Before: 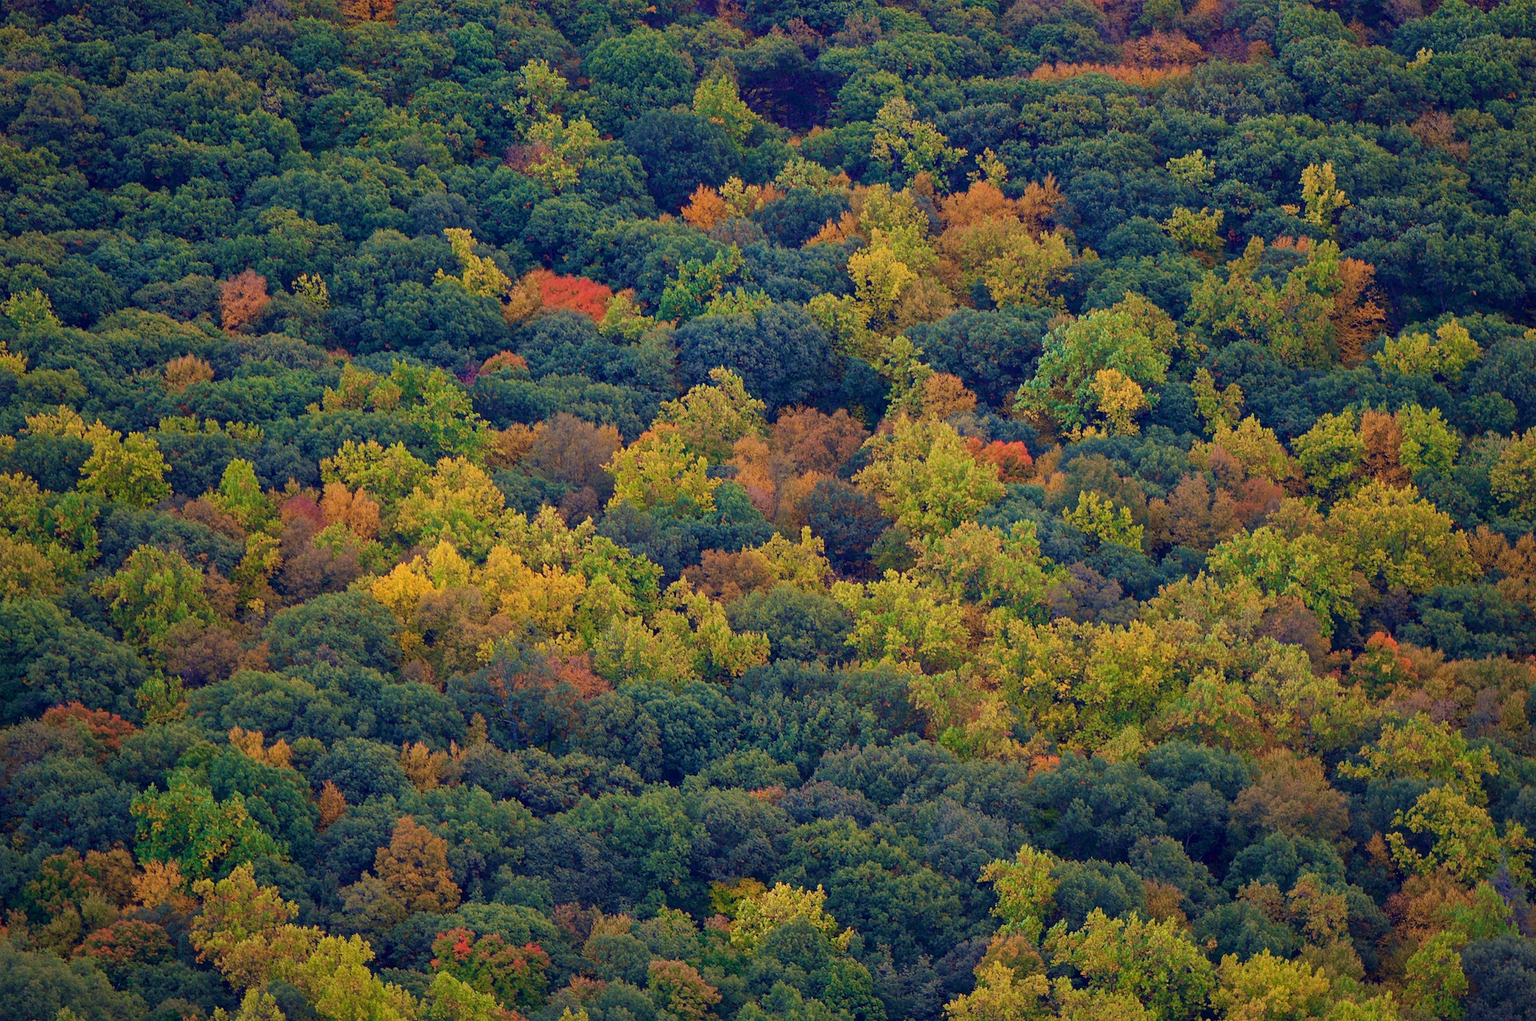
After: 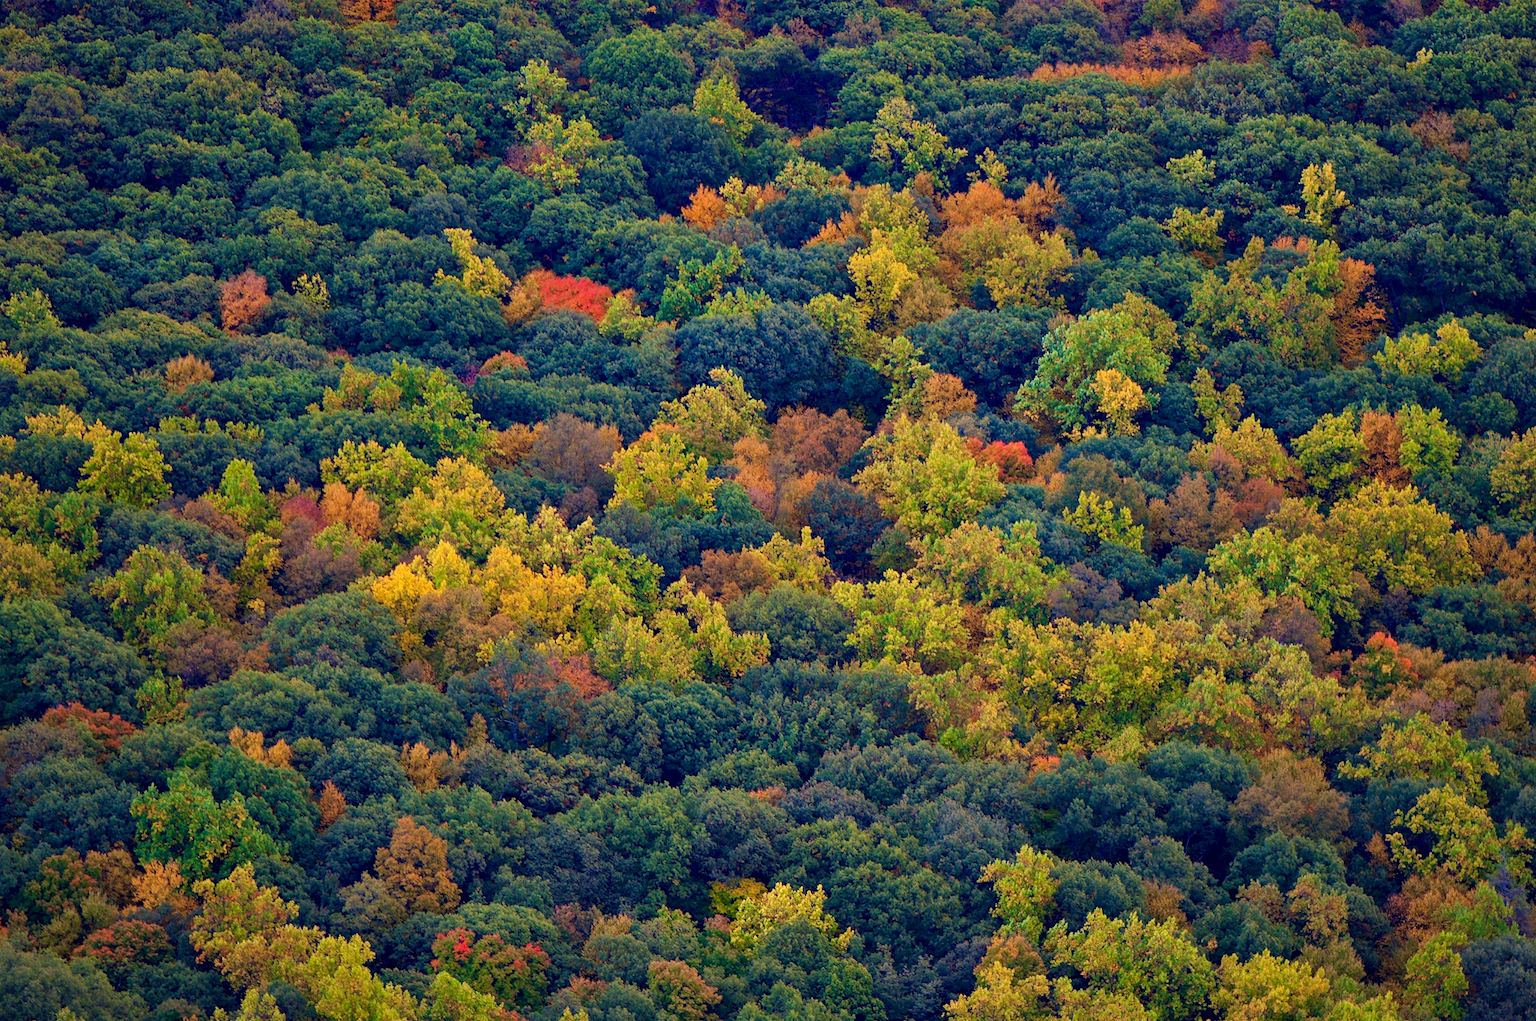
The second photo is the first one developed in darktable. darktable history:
contrast equalizer: y [[0.528, 0.548, 0.563, 0.562, 0.546, 0.526], [0.55 ×6], [0 ×6], [0 ×6], [0 ×6]]
